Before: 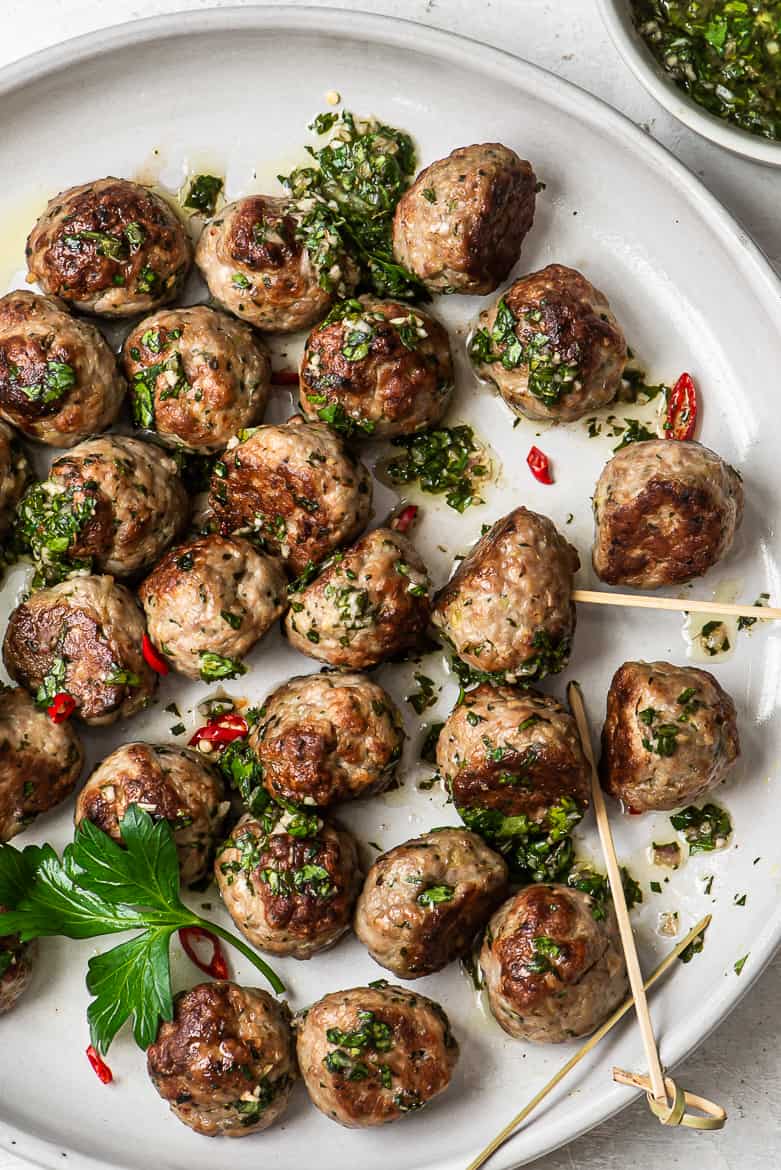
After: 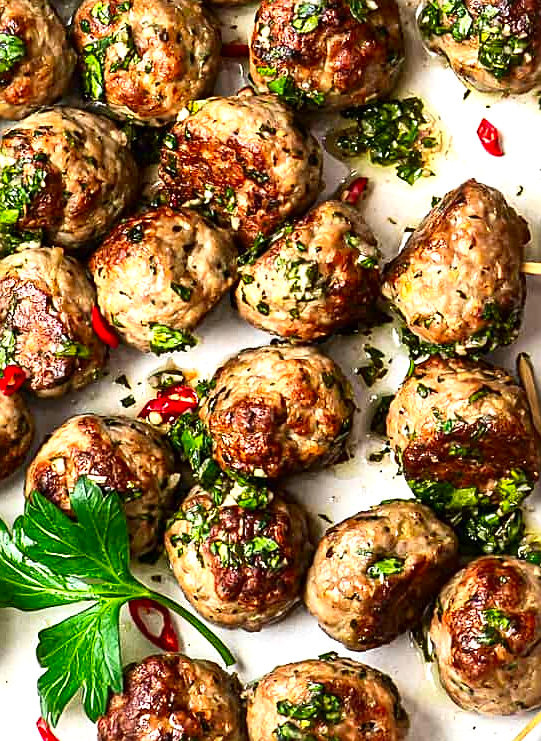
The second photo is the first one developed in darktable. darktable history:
exposure: black level correction 0, exposure 0.682 EV, compensate highlight preservation false
crop: left 6.516%, top 28.087%, right 24.137%, bottom 8.545%
sharpen: on, module defaults
contrast brightness saturation: contrast 0.156, saturation 0.334
